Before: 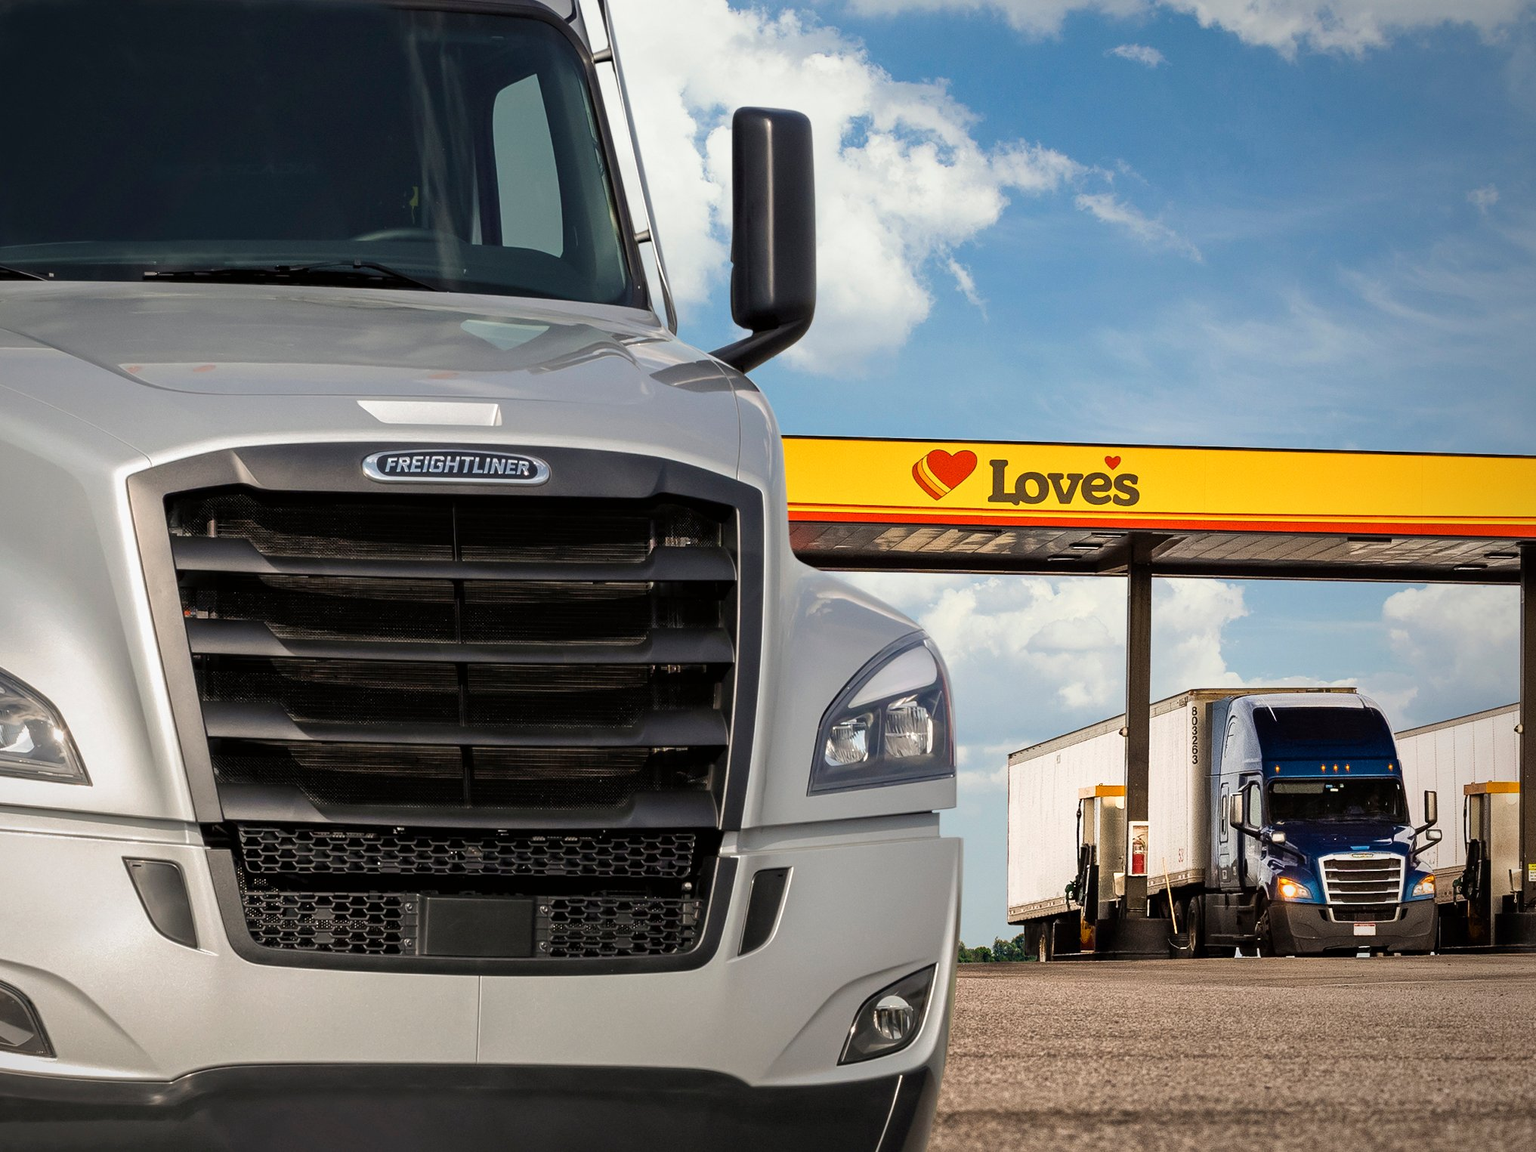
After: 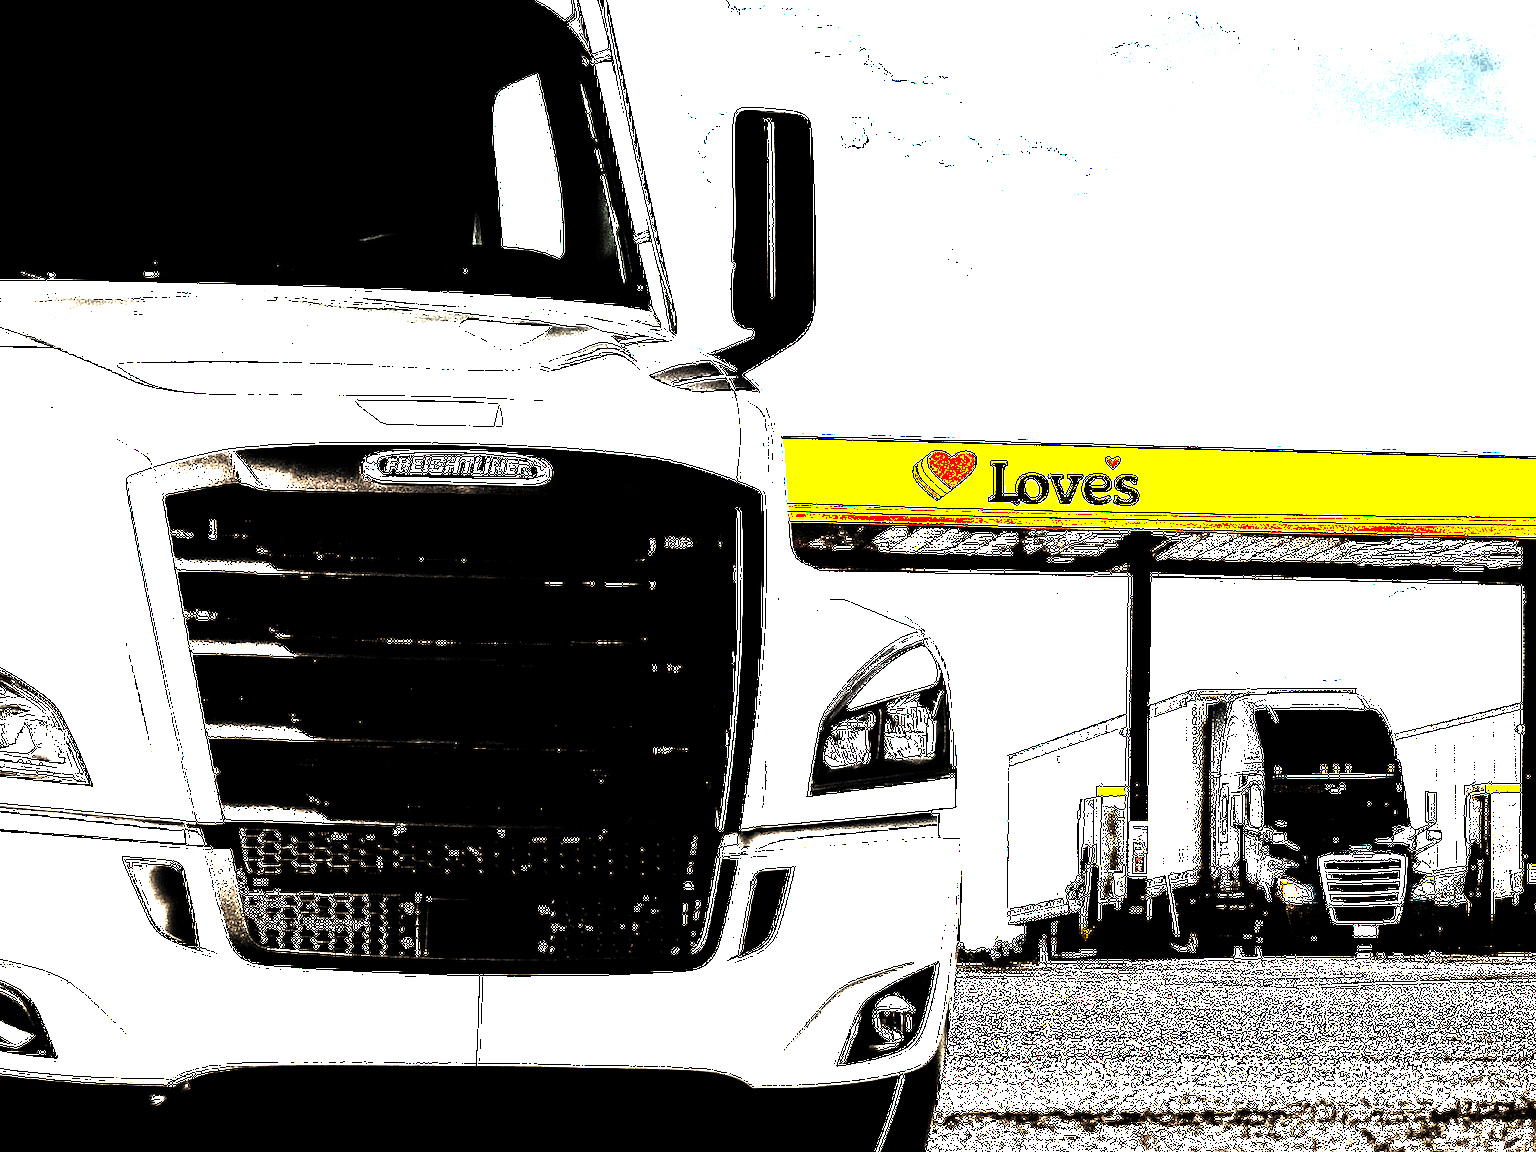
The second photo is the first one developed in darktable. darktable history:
exposure: black level correction 0.001, exposure 2.607 EV, compensate exposure bias true, compensate highlight preservation false
levels: levels [0.721, 0.937, 0.997]
white balance: red 1.123, blue 0.83
